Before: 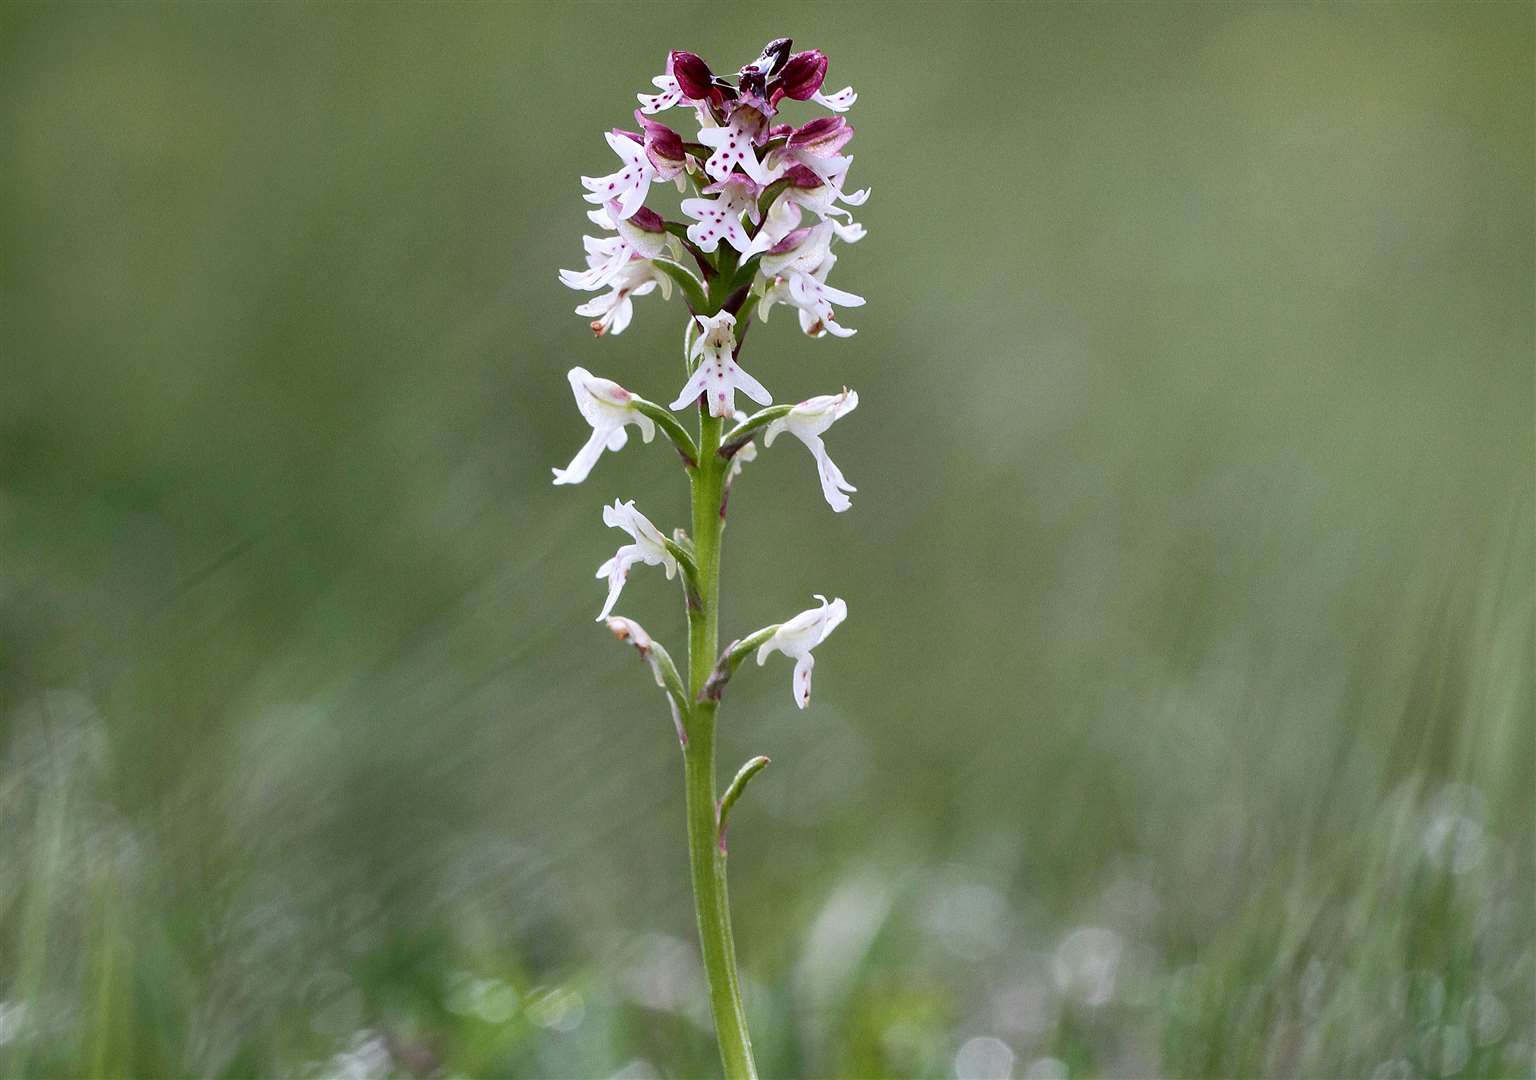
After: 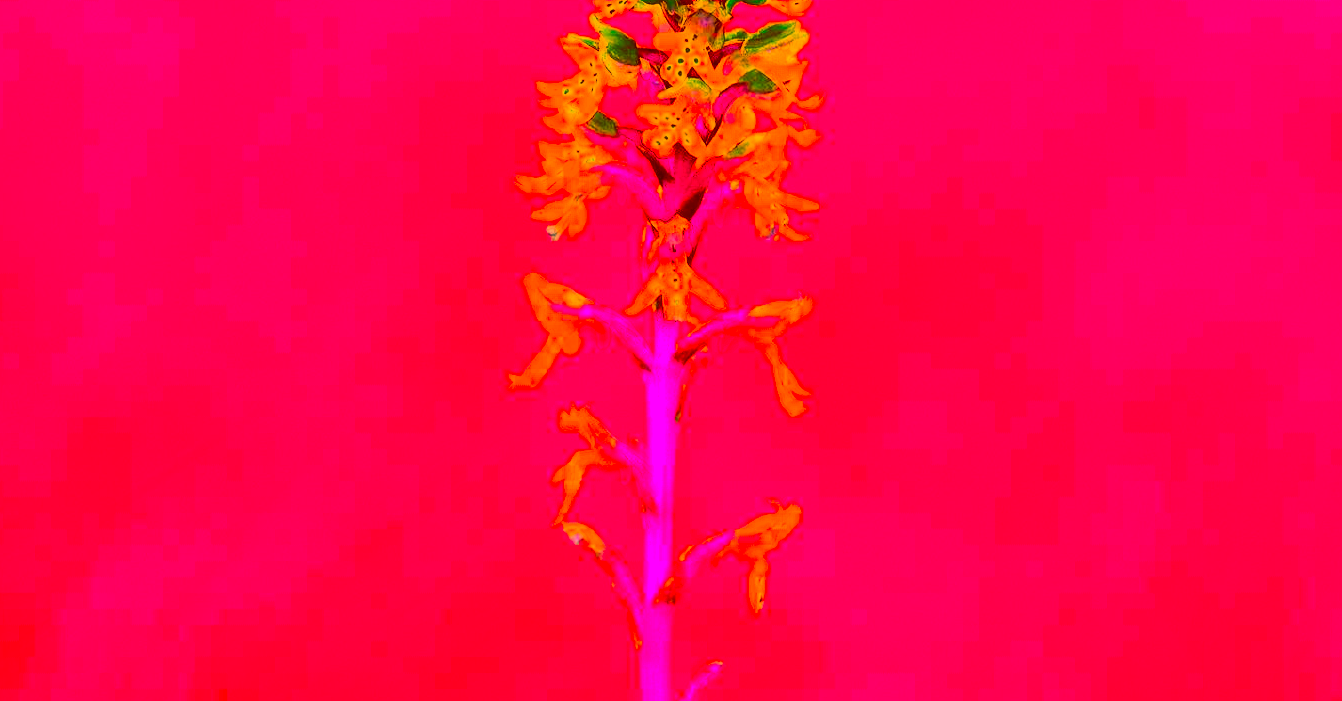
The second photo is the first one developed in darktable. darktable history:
filmic rgb: black relative exposure -7.65 EV, white relative exposure 4.56 EV, threshold 5.96 EV, hardness 3.61, color science v6 (2022), iterations of high-quality reconstruction 0, enable highlight reconstruction true
exposure: exposure 1 EV, compensate exposure bias true, compensate highlight preservation false
color correction: highlights a* -39.41, highlights b* -39.74, shadows a* -39.94, shadows b* -39.67, saturation -2.95
crop: left 2.962%, top 8.875%, right 9.648%, bottom 26.144%
contrast equalizer: y [[0.5, 0.488, 0.462, 0.461, 0.491, 0.5], [0.5 ×6], [0.5 ×6], [0 ×6], [0 ×6]]
